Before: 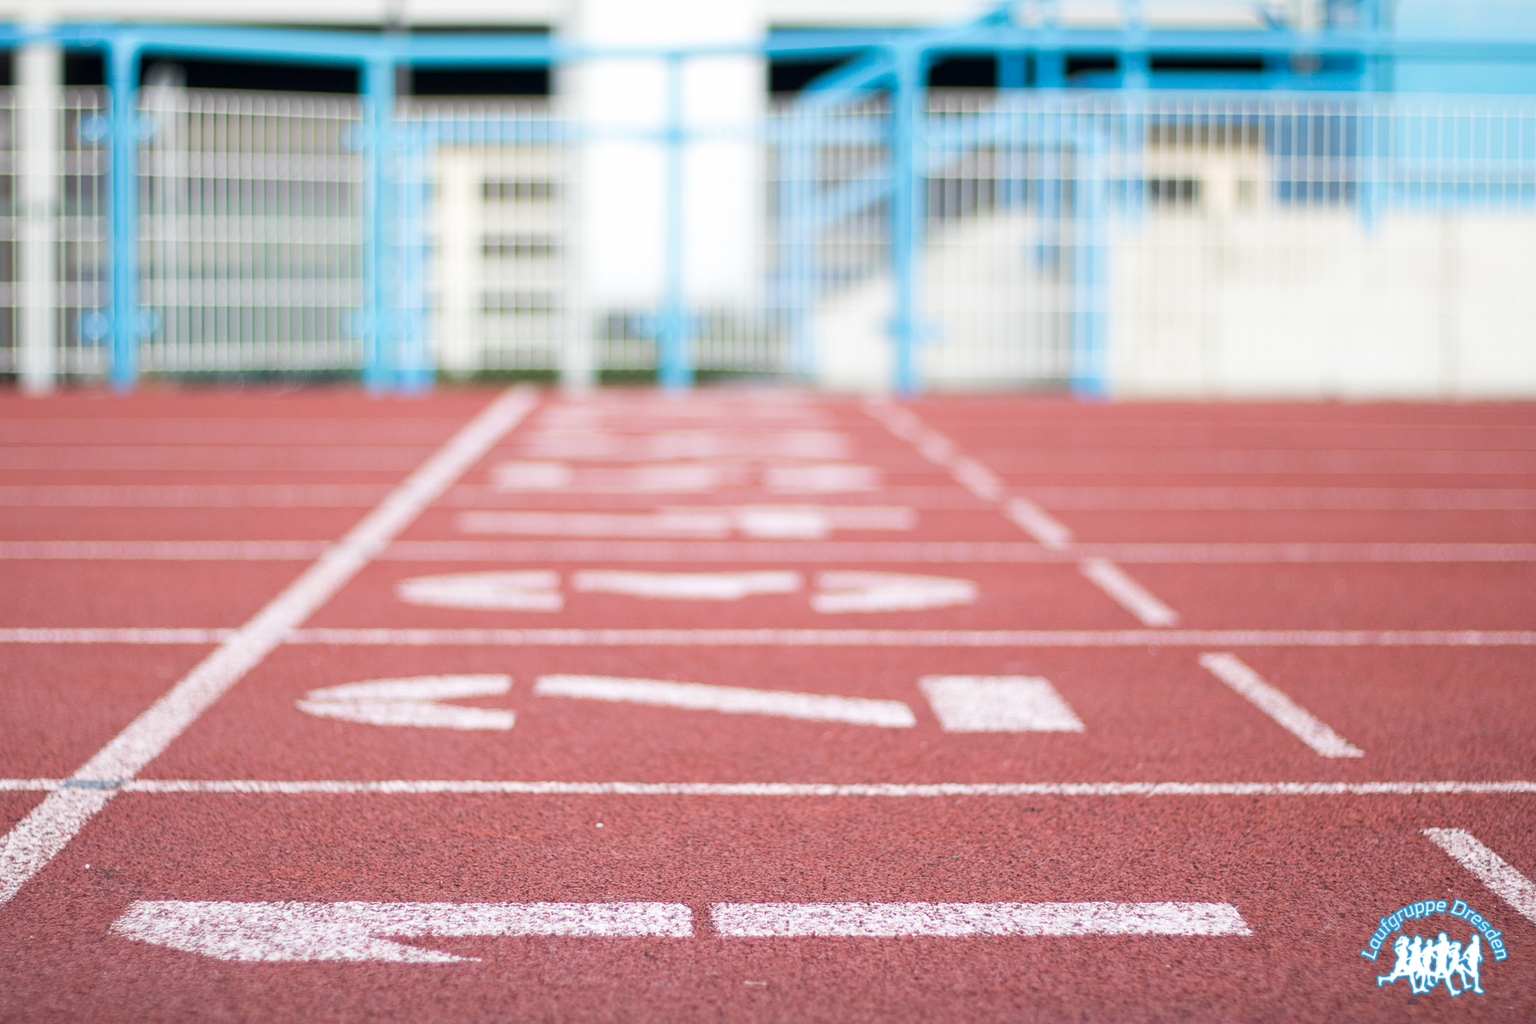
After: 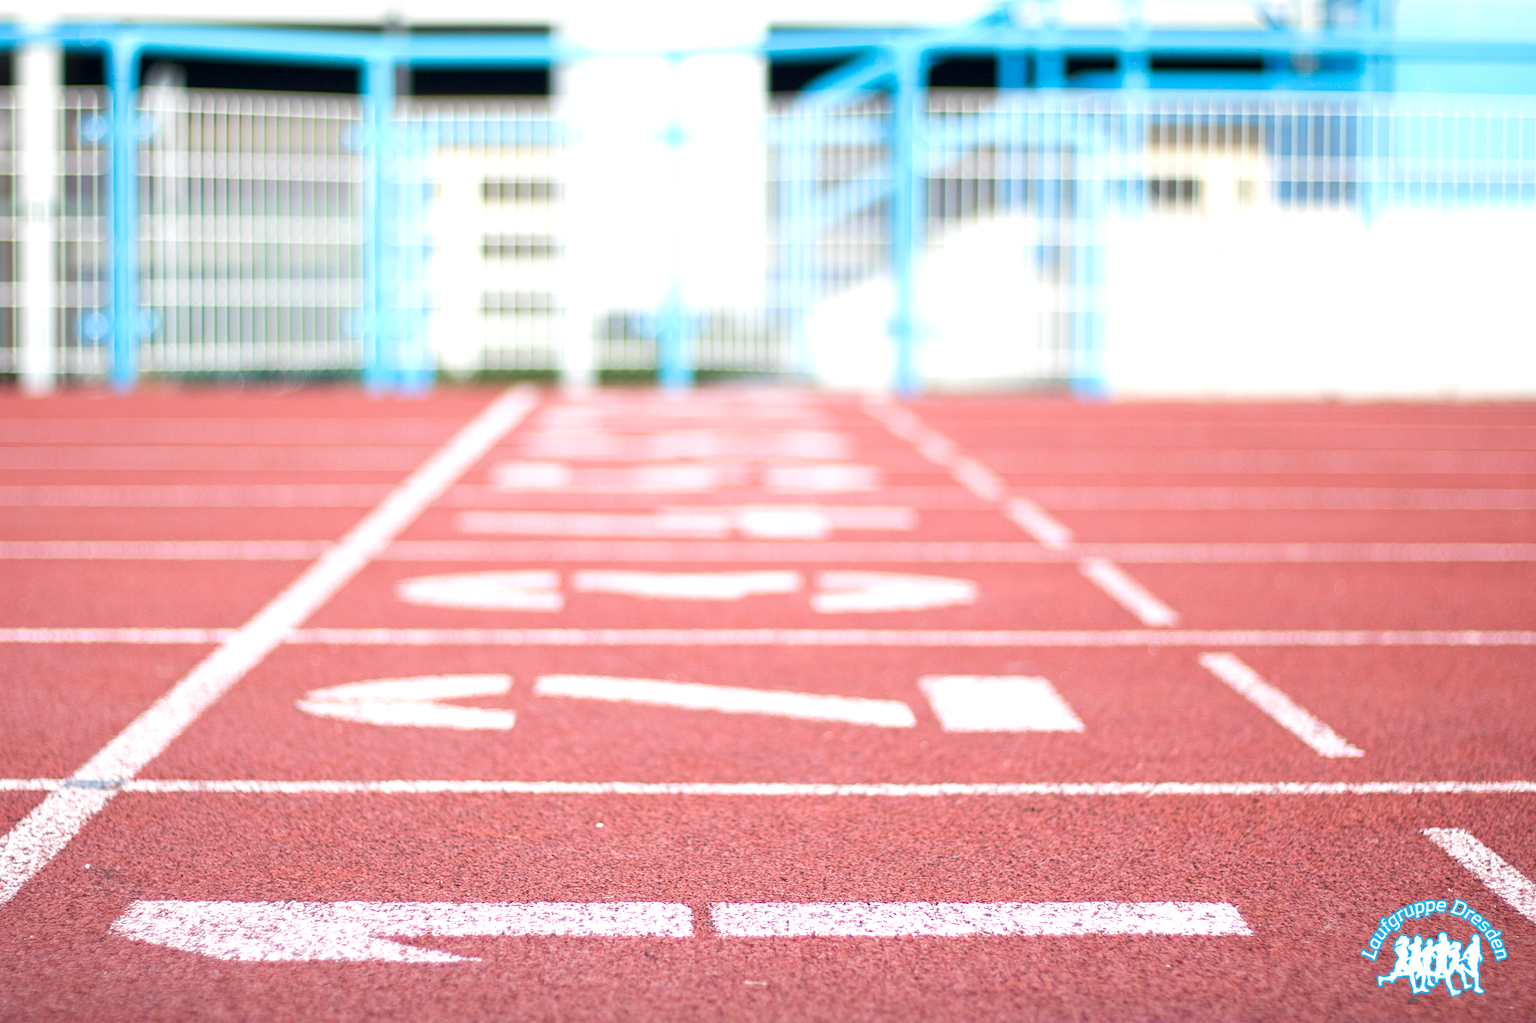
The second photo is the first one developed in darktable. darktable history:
tone equalizer: on, module defaults
color balance rgb: perceptual saturation grading › global saturation 20%, perceptual saturation grading › highlights -25%, perceptual saturation grading › shadows 25%
exposure: black level correction 0, exposure 0.5 EV, compensate highlight preservation false
